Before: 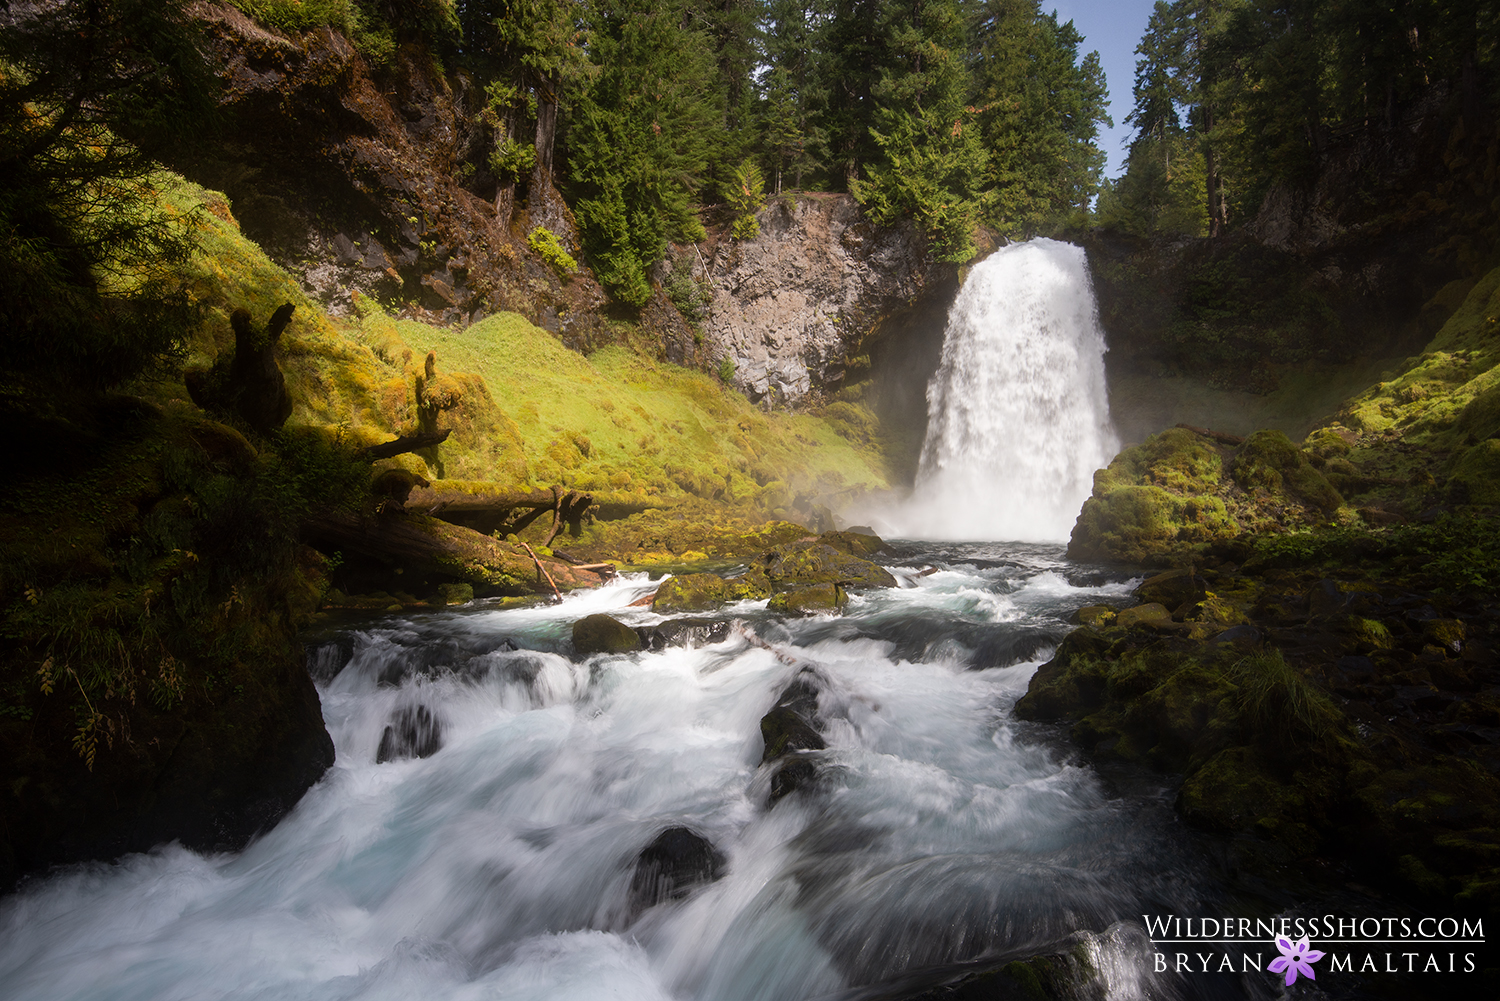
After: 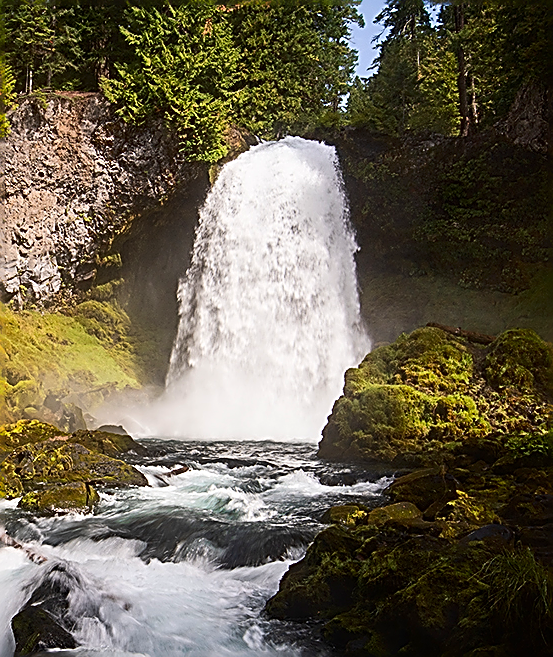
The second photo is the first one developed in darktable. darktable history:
crop and rotate: left 49.936%, top 10.094%, right 13.136%, bottom 24.256%
sharpen: amount 2
contrast brightness saturation: contrast 0.18, saturation 0.3
